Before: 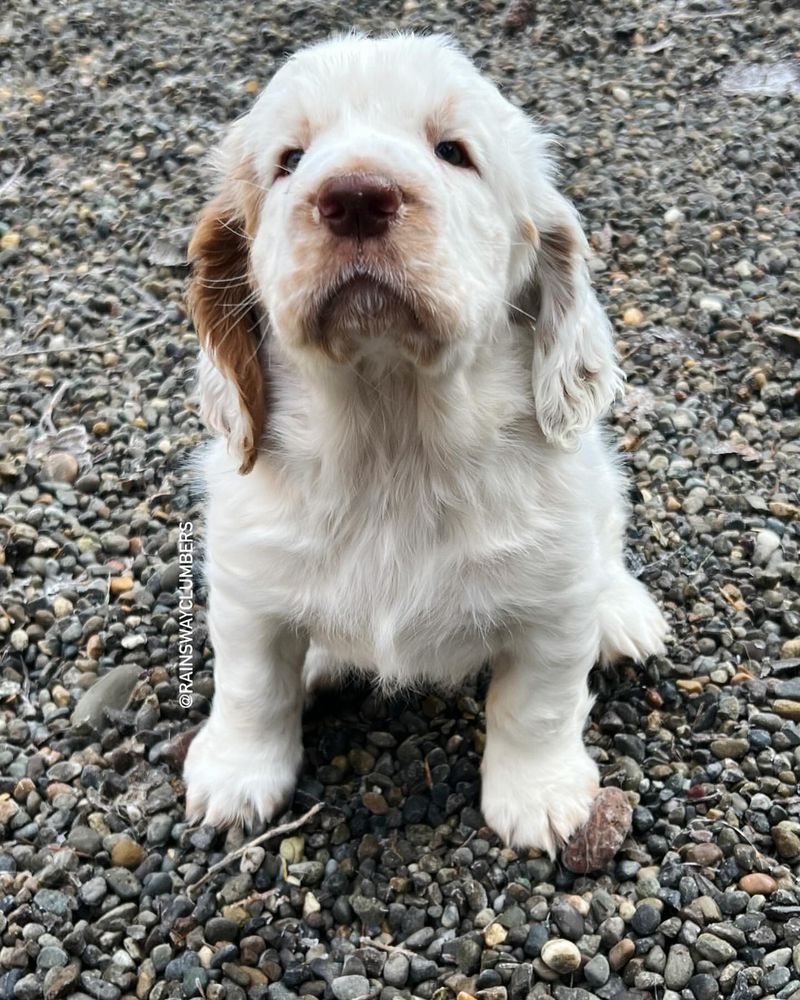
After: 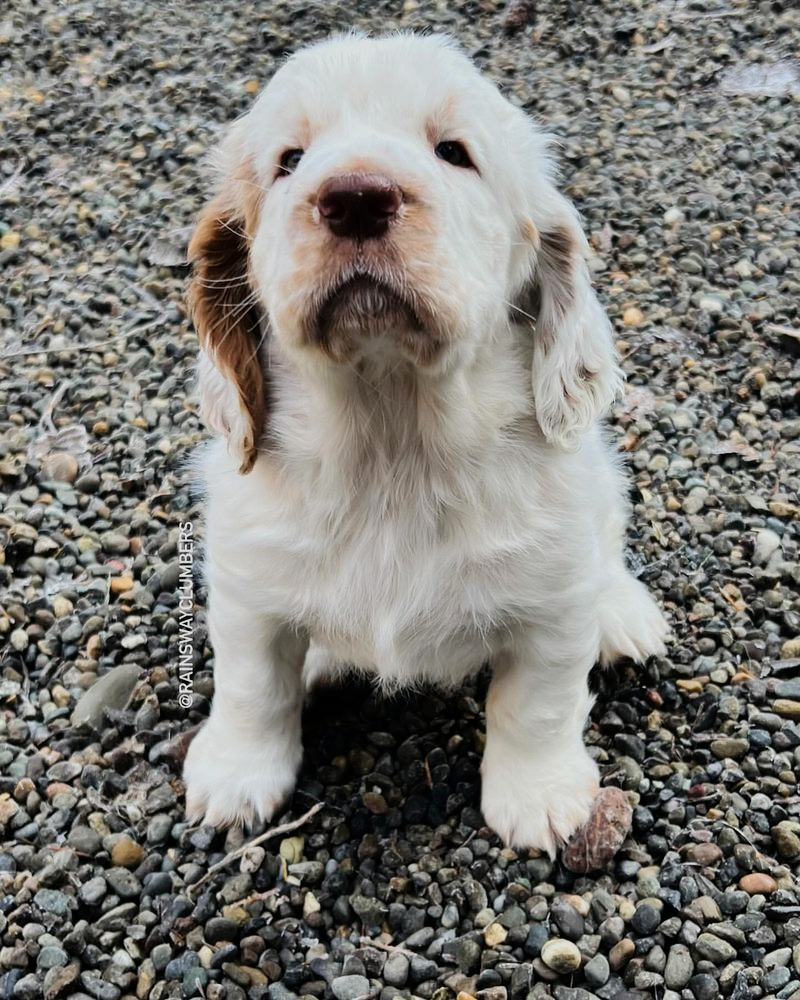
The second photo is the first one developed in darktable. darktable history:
shadows and highlights: radius 121.09, shadows 21.92, white point adjustment -9.55, highlights -15.02, highlights color adjustment 46.49%, soften with gaussian
tone equalizer: on, module defaults
tone curve: curves: ch0 [(0, 0) (0.105, 0.044) (0.195, 0.128) (0.283, 0.283) (0.384, 0.404) (0.485, 0.531) (0.635, 0.7) (0.832, 0.858) (1, 0.977)]; ch1 [(0, 0) (0.161, 0.092) (0.35, 0.33) (0.379, 0.401) (0.448, 0.478) (0.498, 0.503) (0.531, 0.537) (0.586, 0.563) (0.687, 0.648) (1, 1)]; ch2 [(0, 0) (0.359, 0.372) (0.437, 0.437) (0.483, 0.484) (0.53, 0.515) (0.556, 0.553) (0.635, 0.589) (1, 1)], color space Lab, linked channels, preserve colors none
